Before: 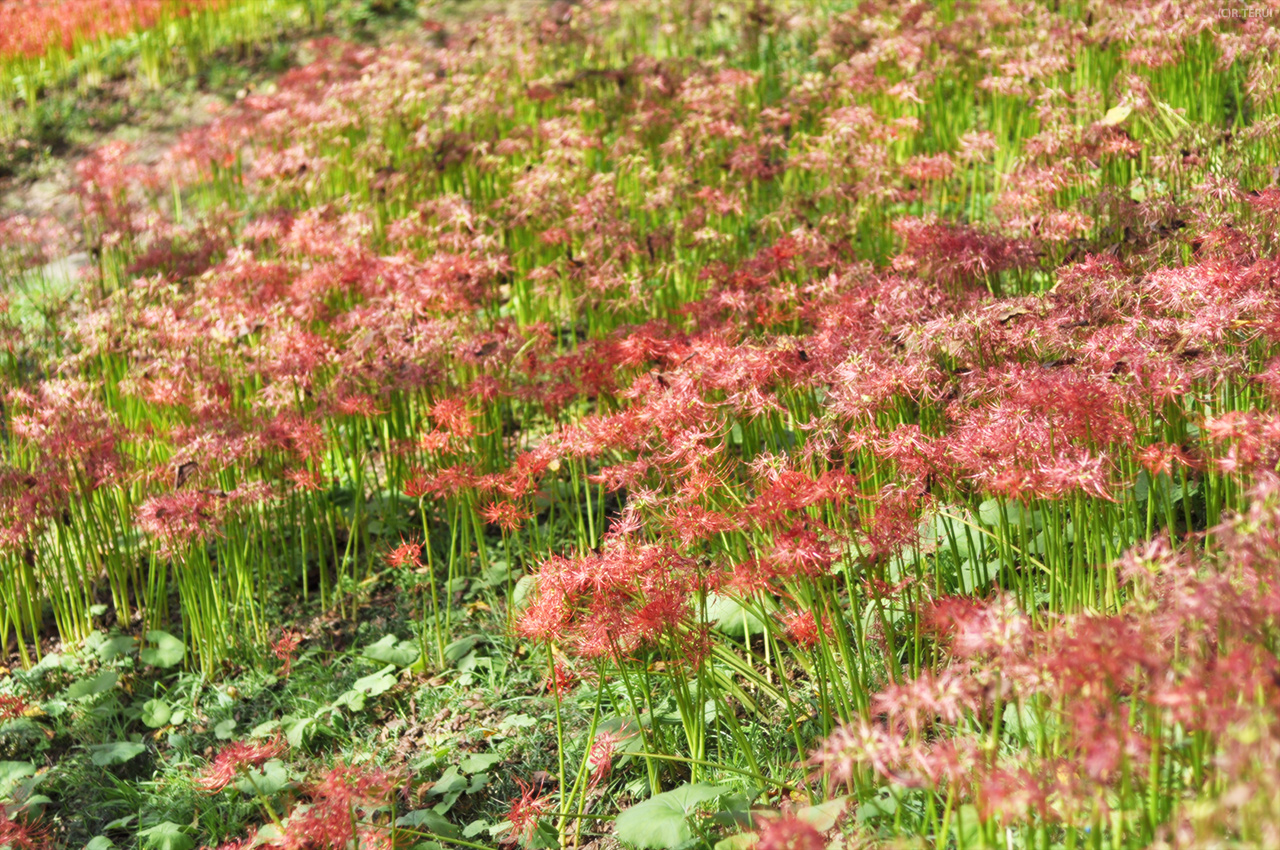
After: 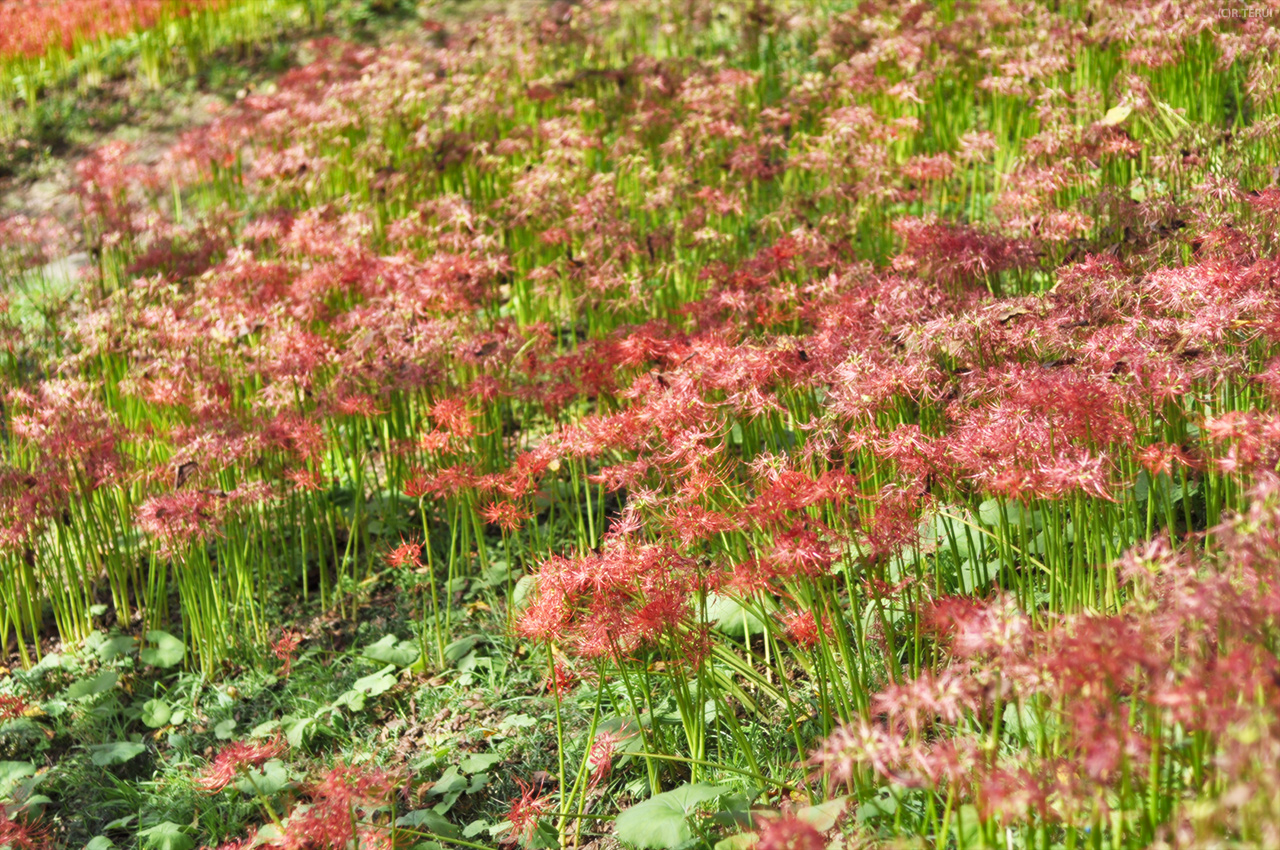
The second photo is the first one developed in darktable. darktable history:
shadows and highlights: shadows 60, highlights -60.23, soften with gaussian
